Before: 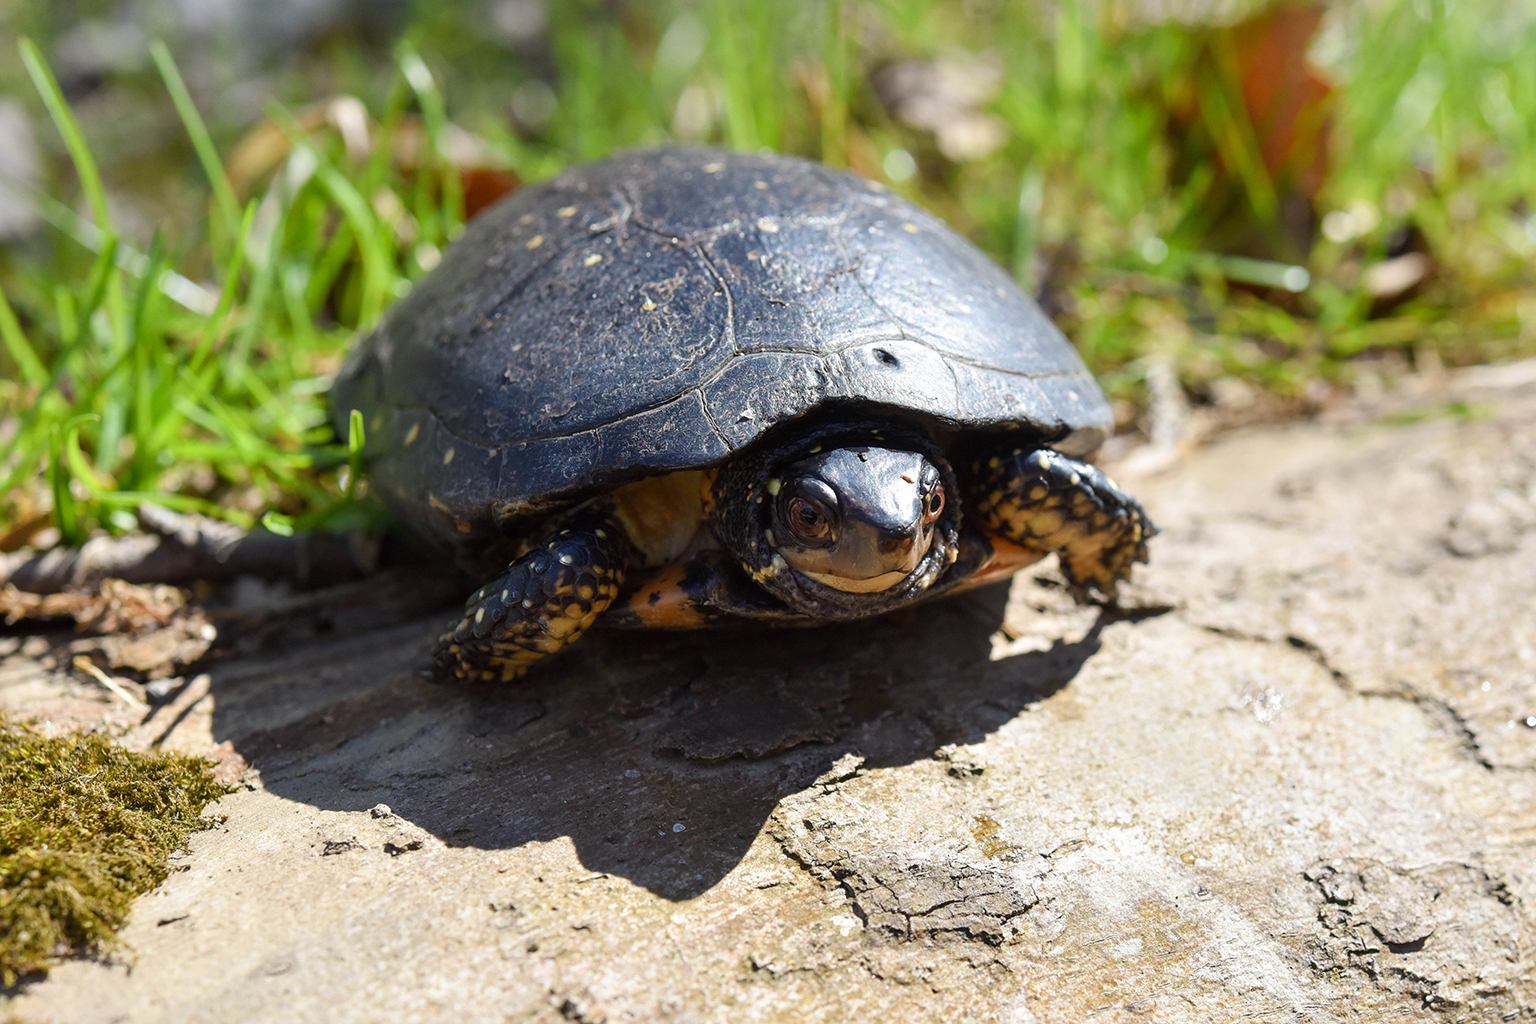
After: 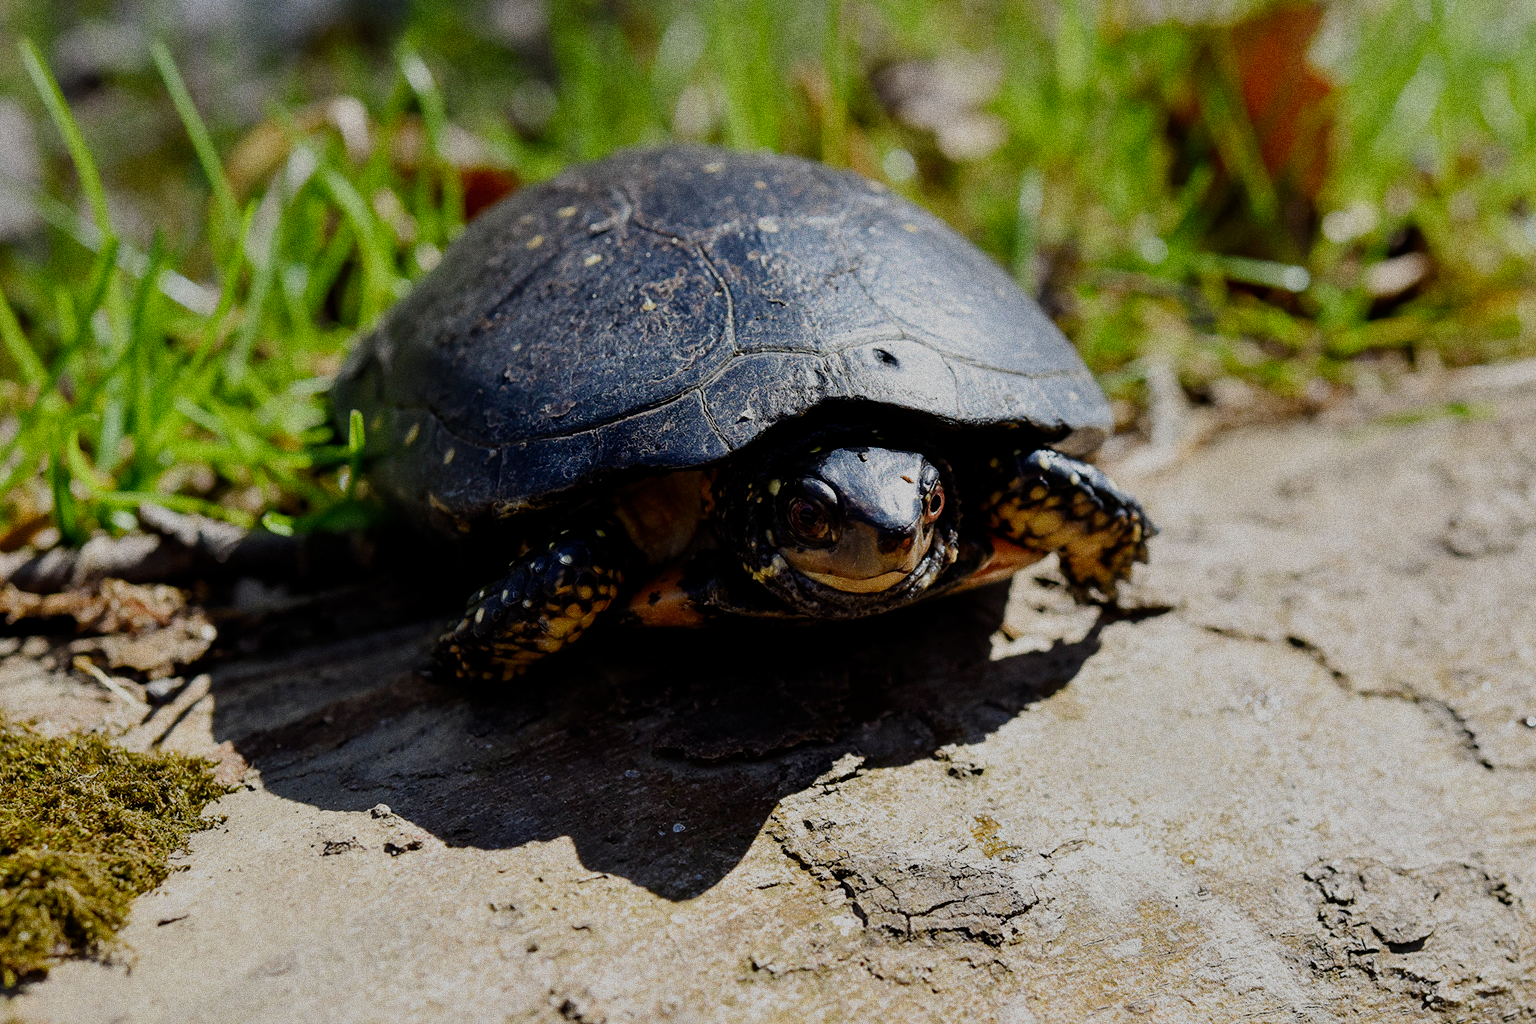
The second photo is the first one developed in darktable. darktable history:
filmic rgb: middle gray luminance 29%, black relative exposure -10.3 EV, white relative exposure 5.5 EV, threshold 6 EV, target black luminance 0%, hardness 3.95, latitude 2.04%, contrast 1.132, highlights saturation mix 5%, shadows ↔ highlights balance 15.11%, add noise in highlights 0, preserve chrominance no, color science v3 (2019), use custom middle-gray values true, iterations of high-quality reconstruction 0, contrast in highlights soft, enable highlight reconstruction true
grain: coarseness 0.09 ISO, strength 40%
